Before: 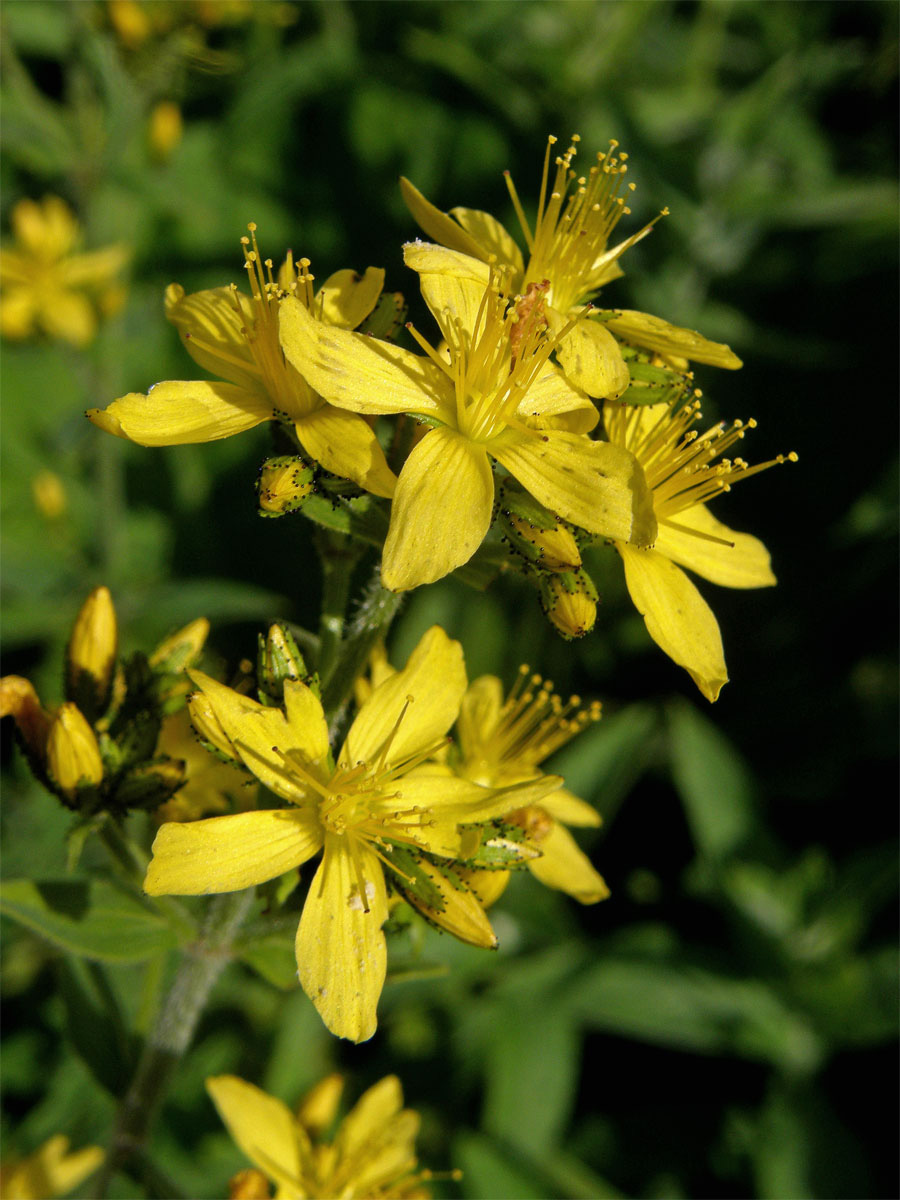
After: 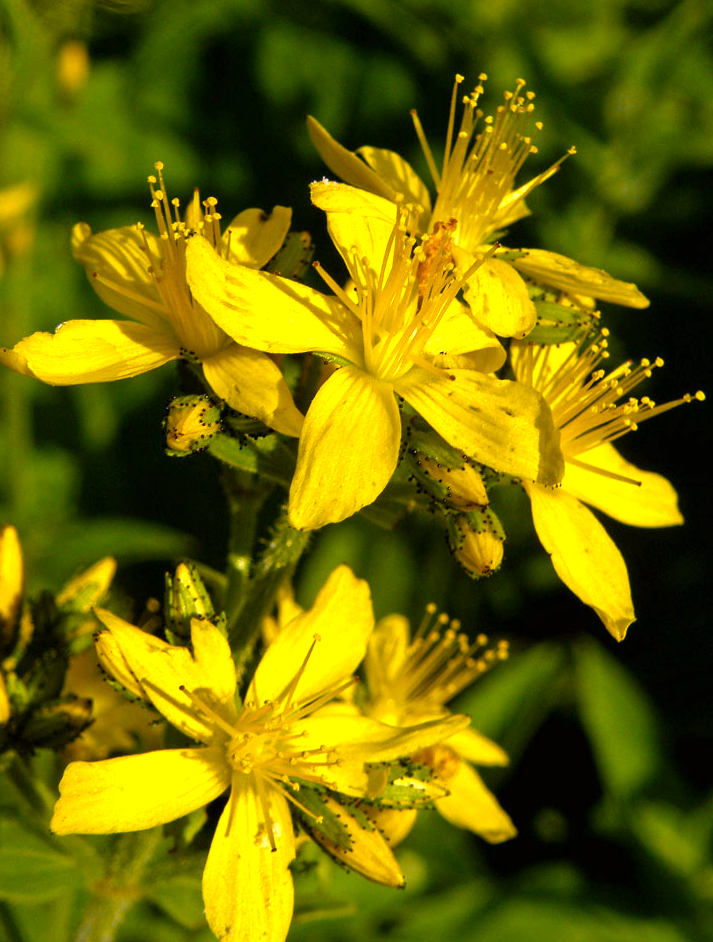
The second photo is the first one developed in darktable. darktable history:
crop and rotate: left 10.43%, top 5.091%, right 10.322%, bottom 16.336%
color balance rgb: power › luminance -3.784%, power › chroma 0.554%, power › hue 43.25°, highlights gain › chroma 8.034%, highlights gain › hue 82.72°, perceptual saturation grading › global saturation 40.51%, perceptual saturation grading › highlights -25.715%, perceptual saturation grading › mid-tones 34.44%, perceptual saturation grading › shadows 34.989%, perceptual brilliance grading › global brilliance 18.643%
